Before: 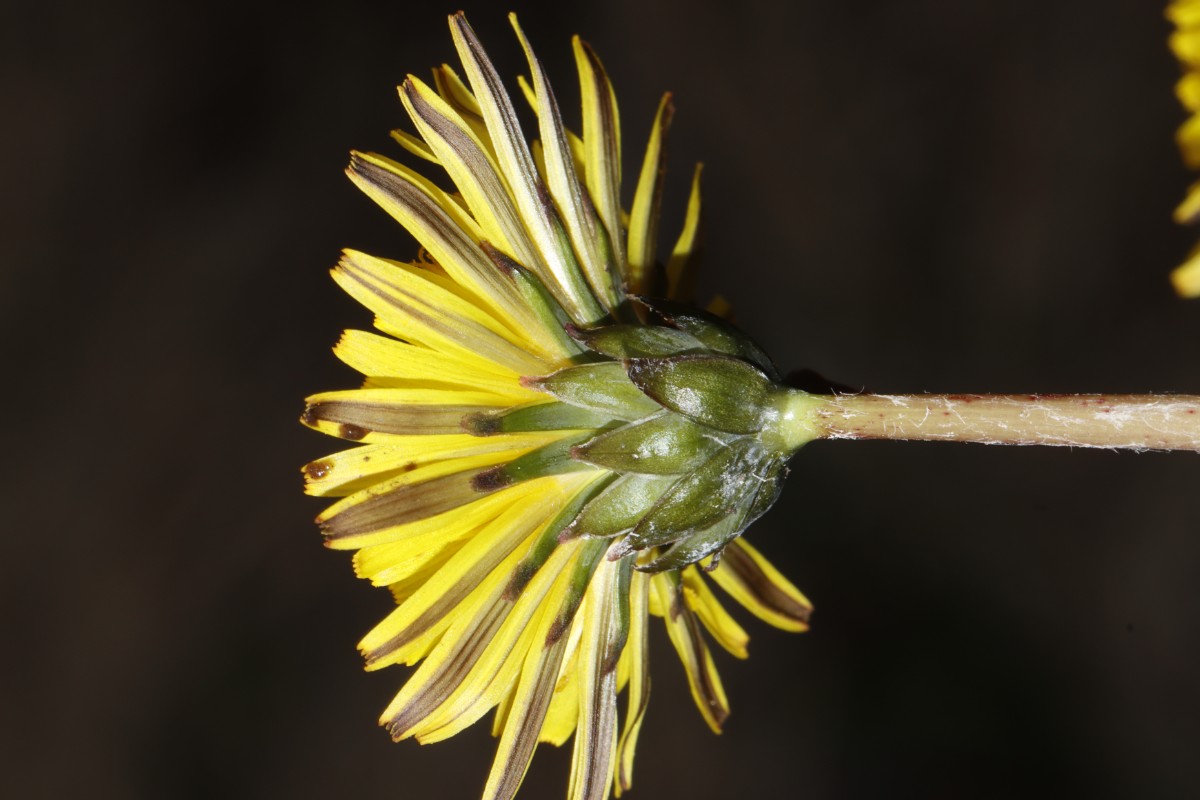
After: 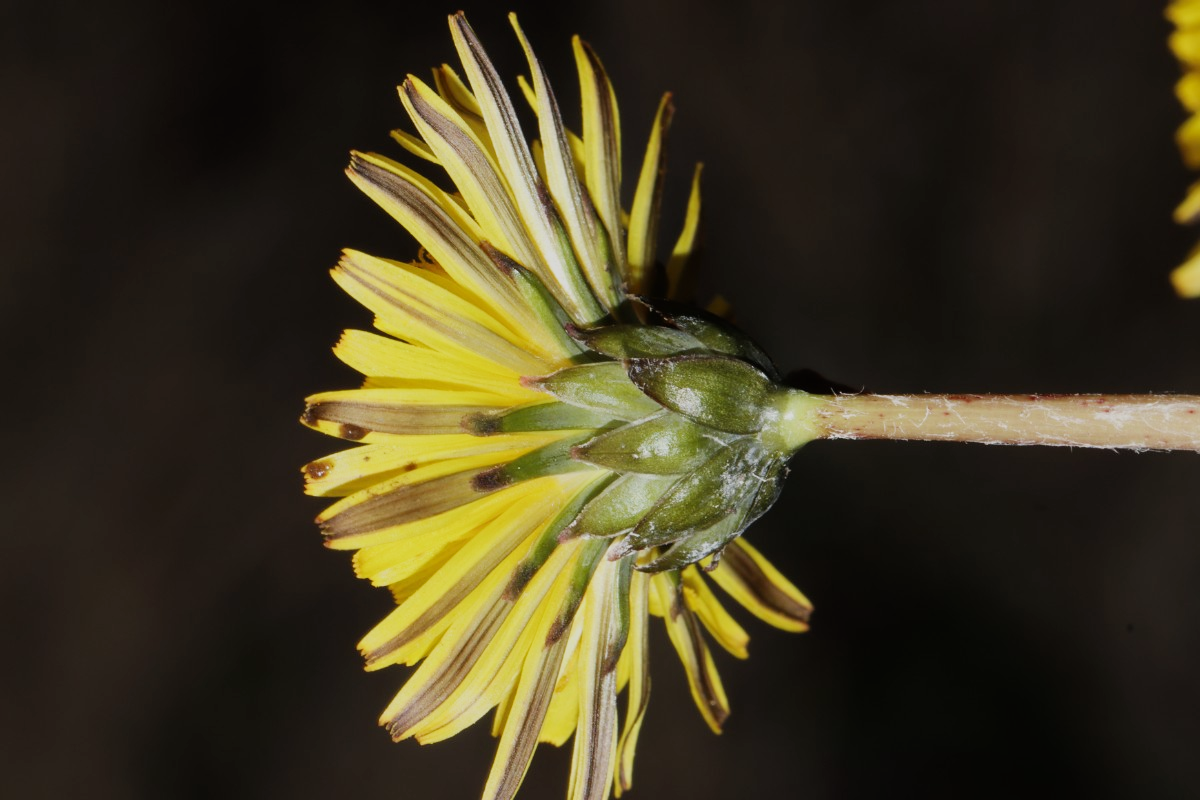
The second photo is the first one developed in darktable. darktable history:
filmic rgb: black relative exposure -16 EV, white relative exposure 4.96 EV, threshold 3.06 EV, hardness 6.19, enable highlight reconstruction true
exposure: exposure 0.123 EV, compensate highlight preservation false
